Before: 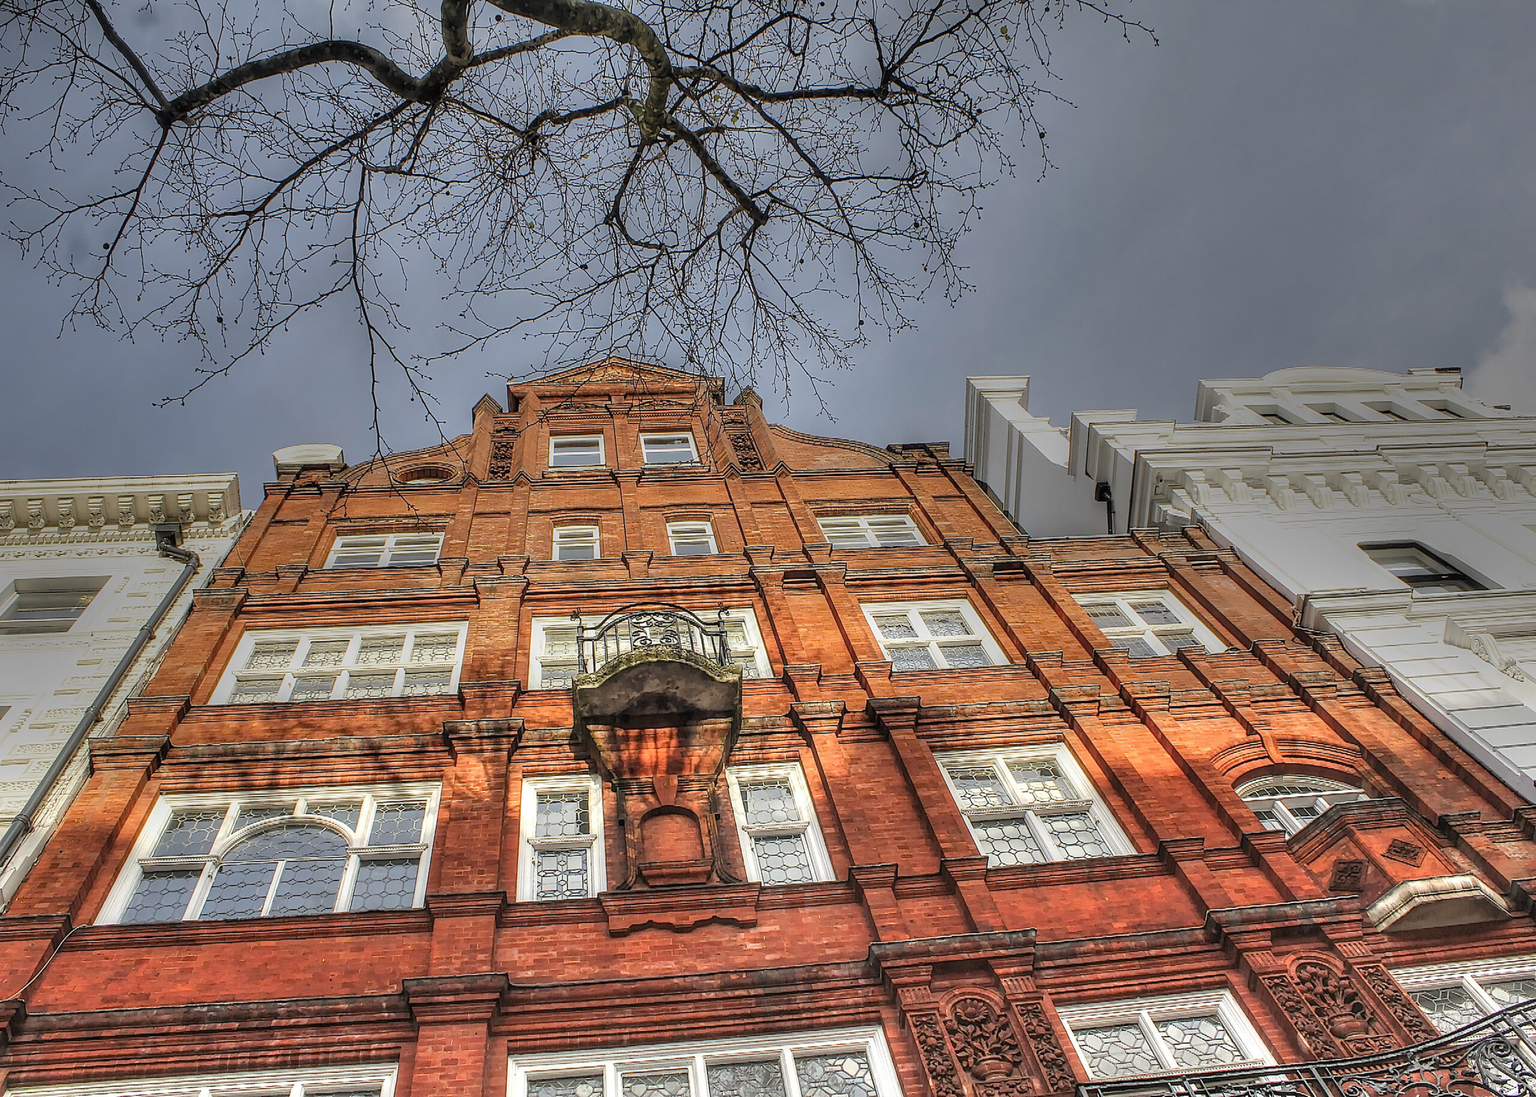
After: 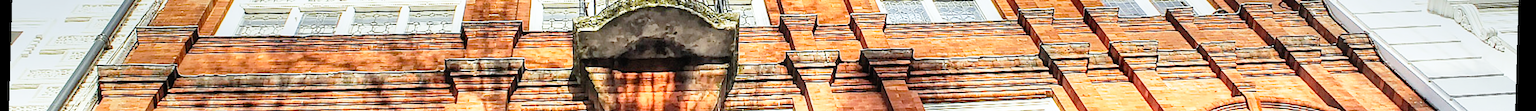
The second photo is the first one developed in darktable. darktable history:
base curve: curves: ch0 [(0, 0) (0.012, 0.01) (0.073, 0.168) (0.31, 0.711) (0.645, 0.957) (1, 1)], preserve colors none
white balance: red 0.925, blue 1.046
rotate and perspective: rotation 1.72°, automatic cropping off
crop and rotate: top 59.084%, bottom 30.916%
